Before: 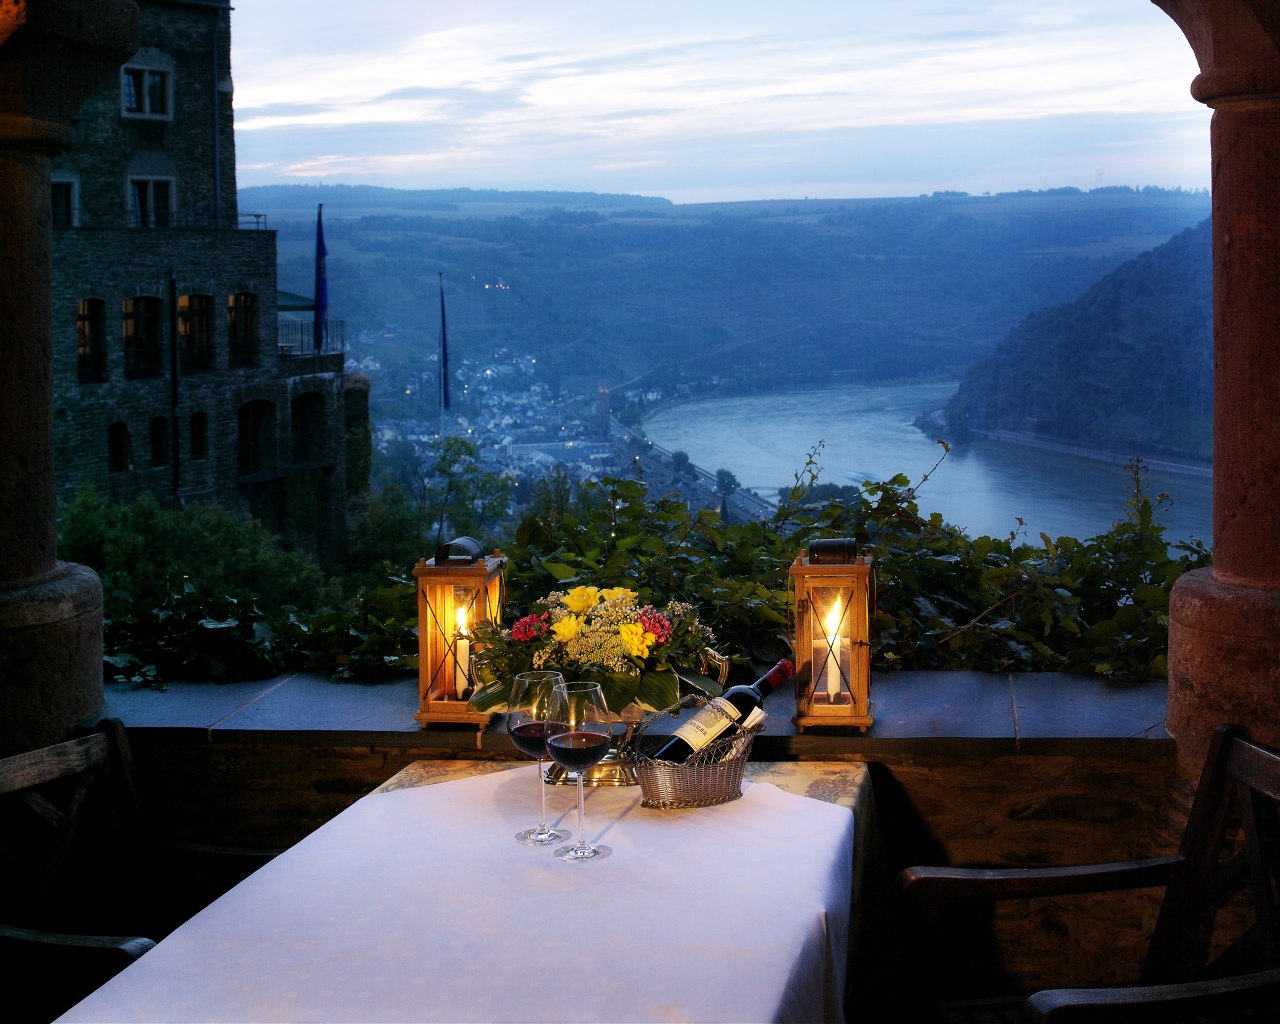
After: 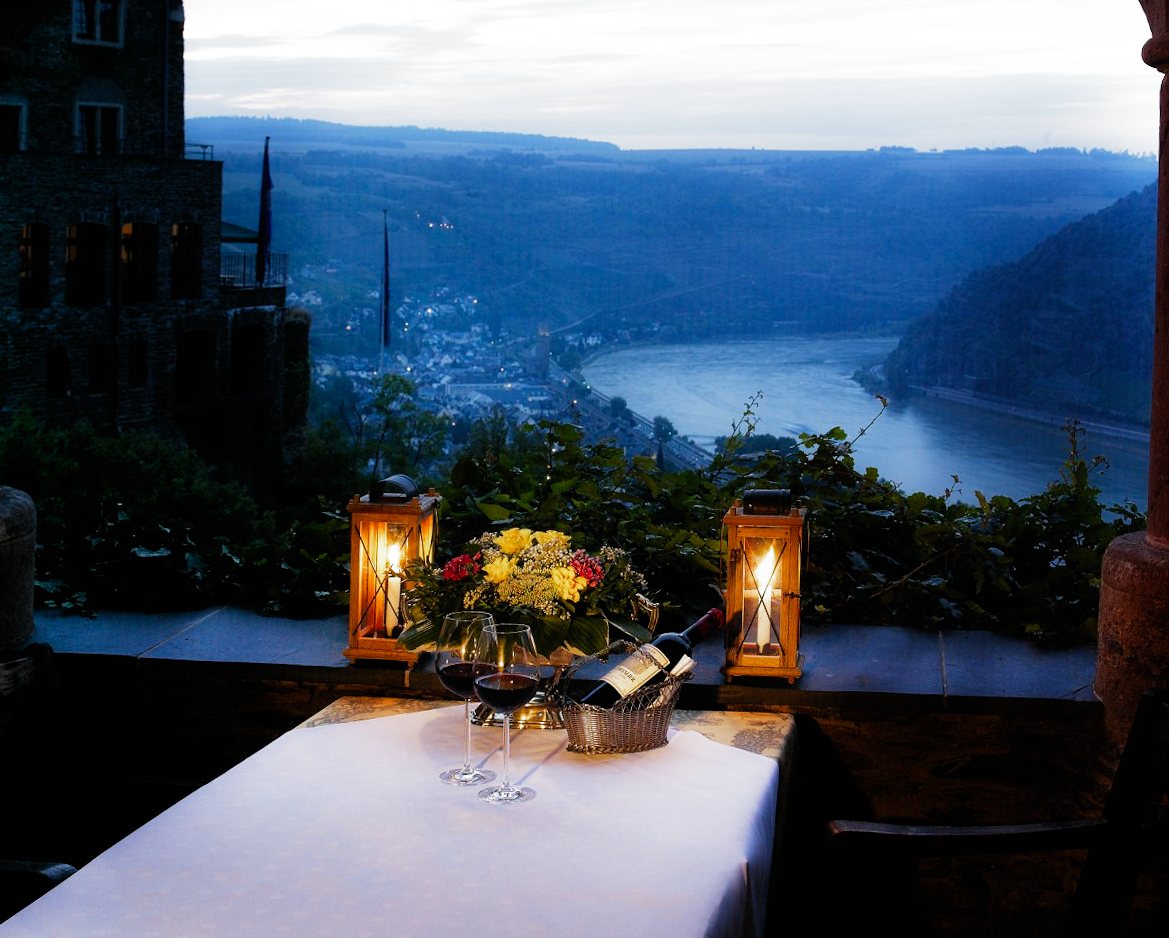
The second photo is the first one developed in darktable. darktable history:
filmic rgb: black relative exposure -7.97 EV, white relative exposure 2.46 EV, hardness 6.39, preserve chrominance no, color science v5 (2021)
contrast equalizer: octaves 7, y [[0.5, 0.488, 0.462, 0.461, 0.491, 0.5], [0.5 ×6], [0.5 ×6], [0 ×6], [0 ×6]]
crop and rotate: angle -2.05°, left 3.098%, top 3.573%, right 1.527%, bottom 0.72%
